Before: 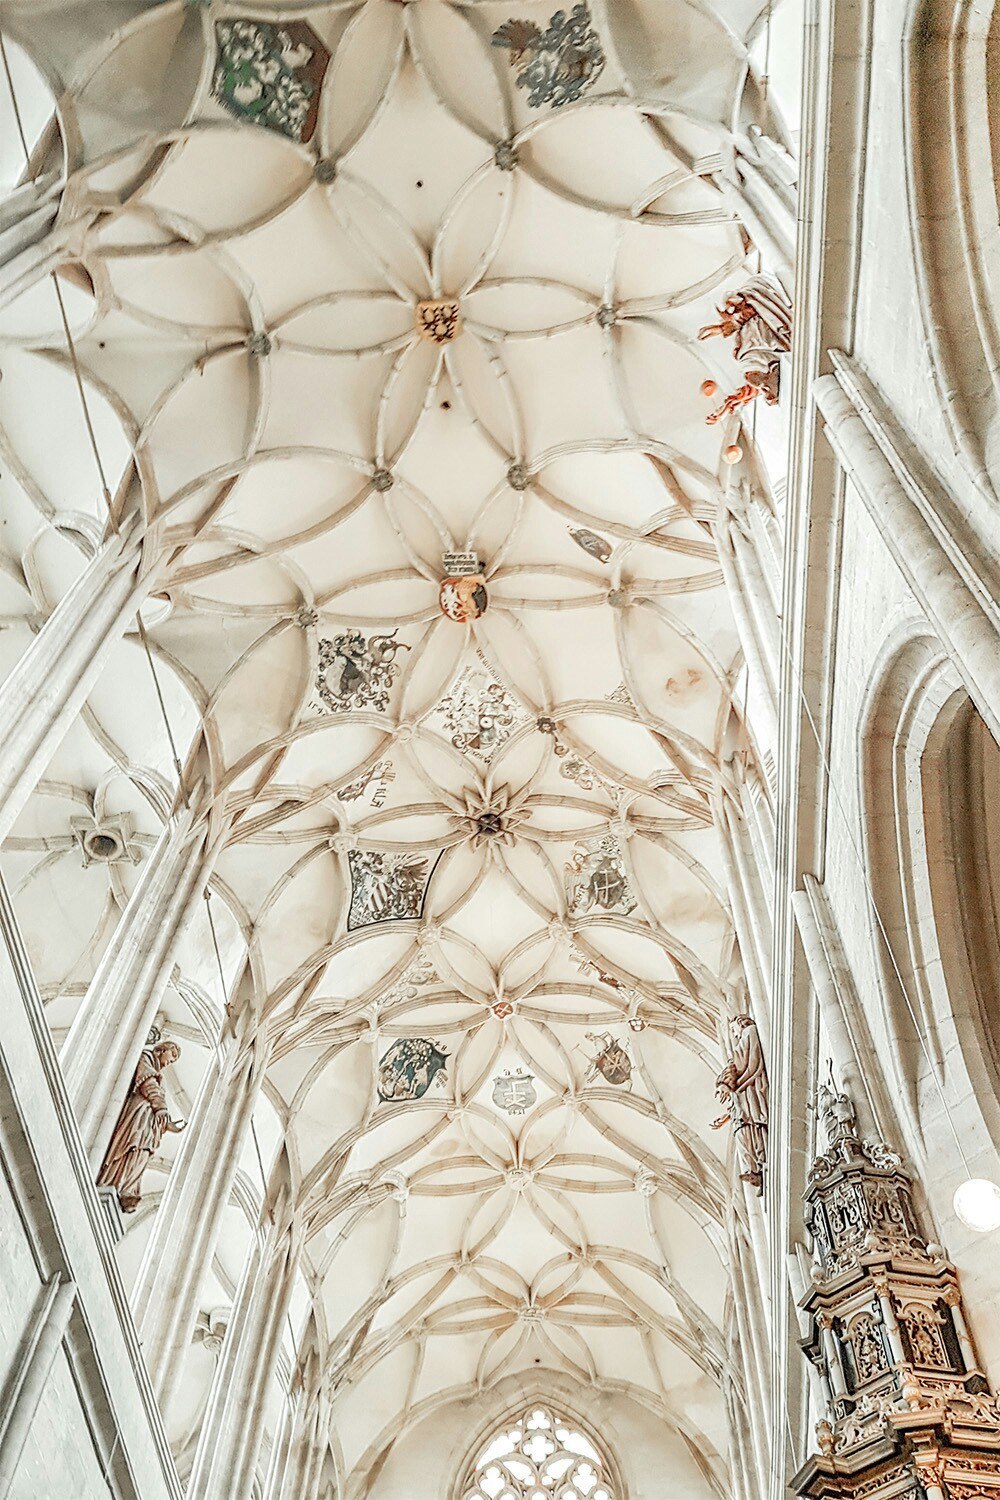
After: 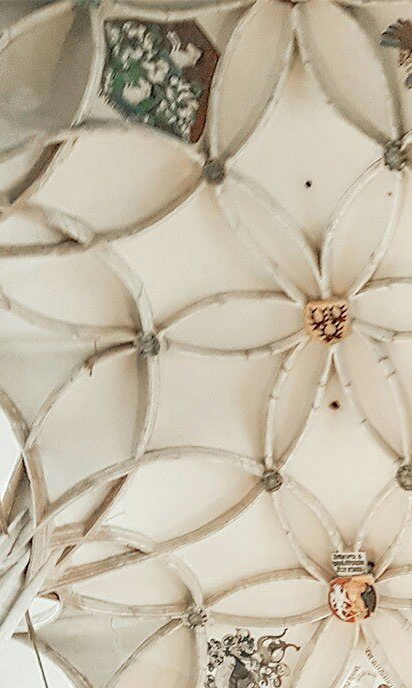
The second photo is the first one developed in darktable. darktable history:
crop and rotate: left 11.115%, top 0.058%, right 47.588%, bottom 54.028%
